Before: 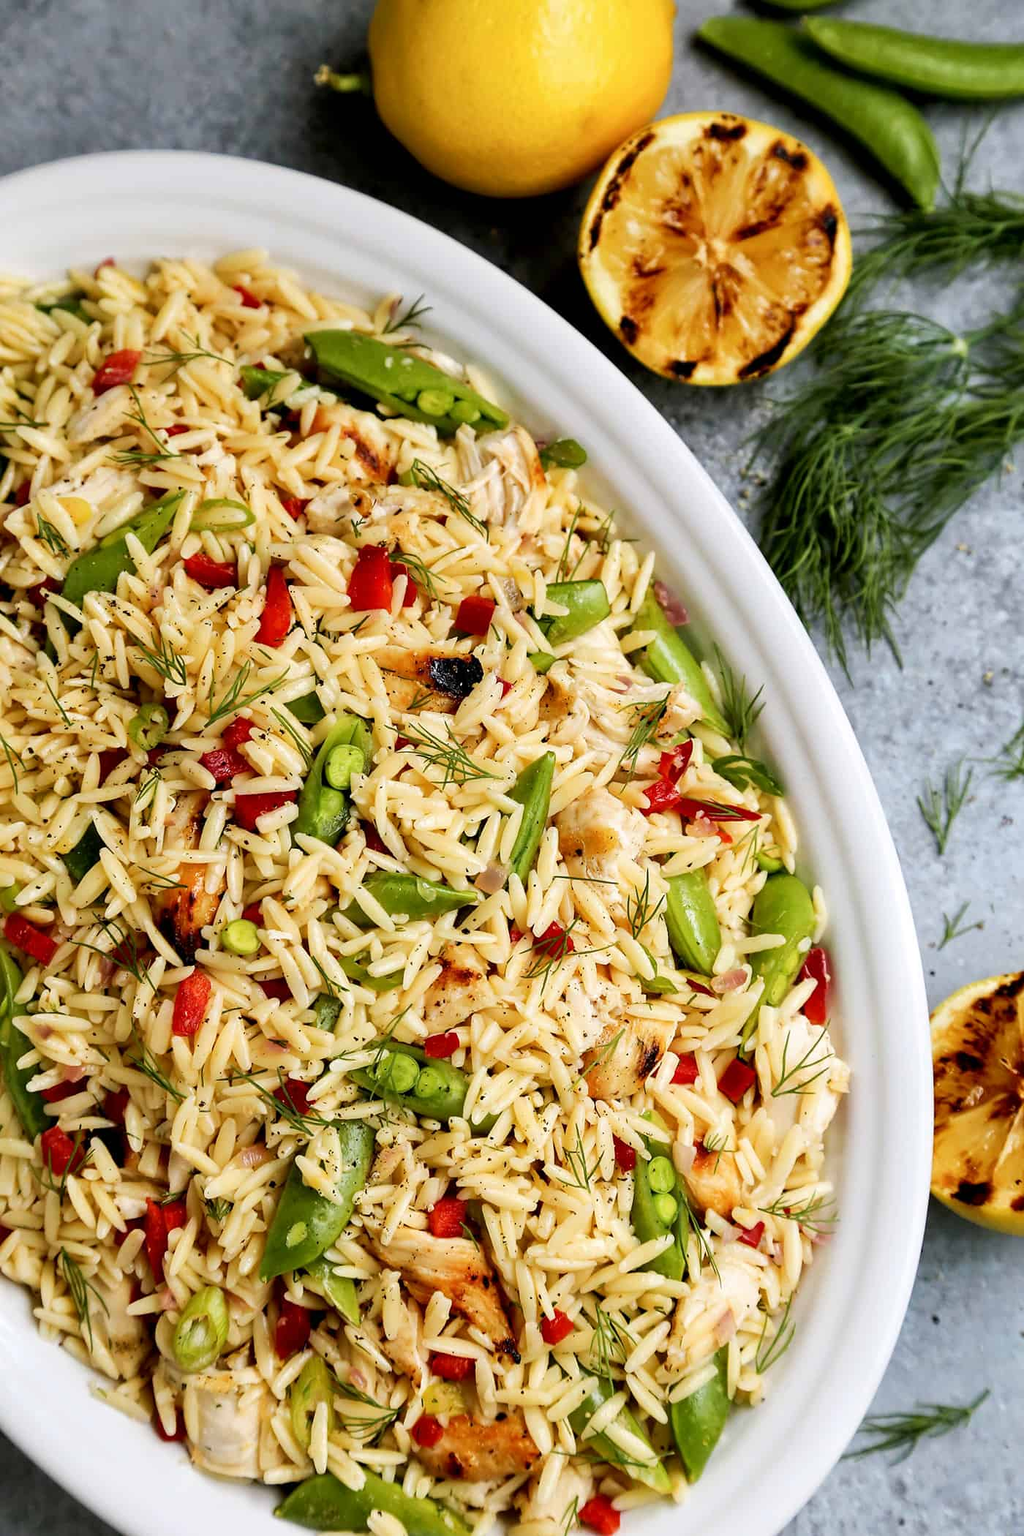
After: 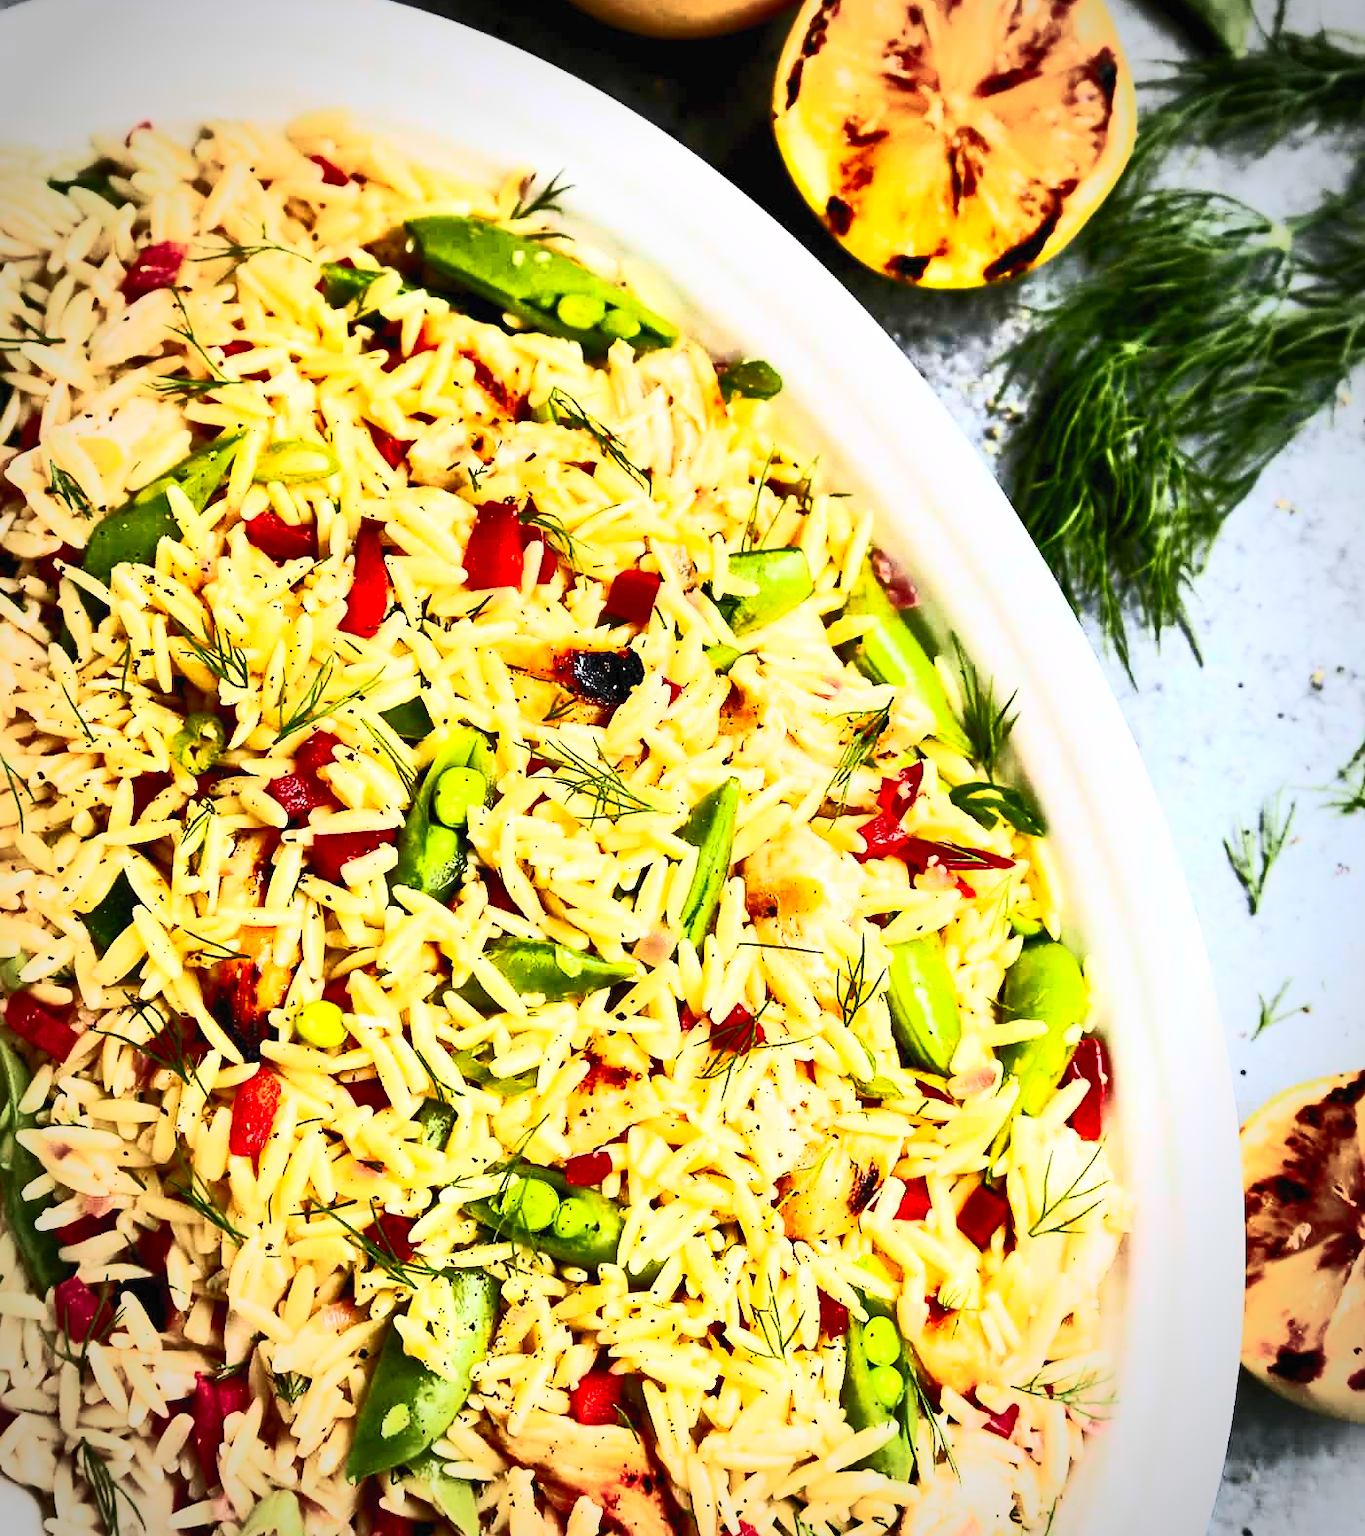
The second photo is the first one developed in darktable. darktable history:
crop: top 11.038%, bottom 13.962%
contrast brightness saturation: contrast 0.83, brightness 0.59, saturation 0.59
shadows and highlights: radius 125.46, shadows 30.51, highlights -30.51, low approximation 0.01, soften with gaussian
vignetting: automatic ratio true
sharpen: radius 2.883, amount 0.868, threshold 47.523
